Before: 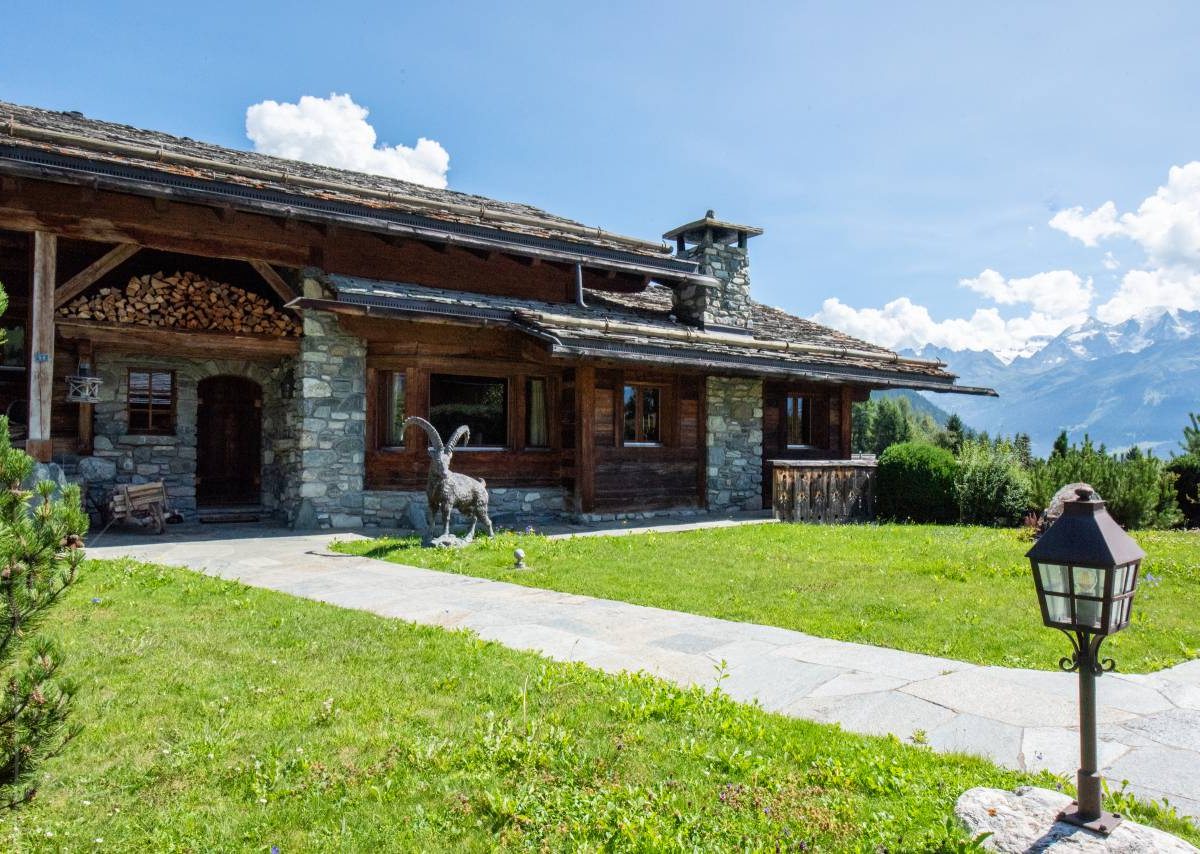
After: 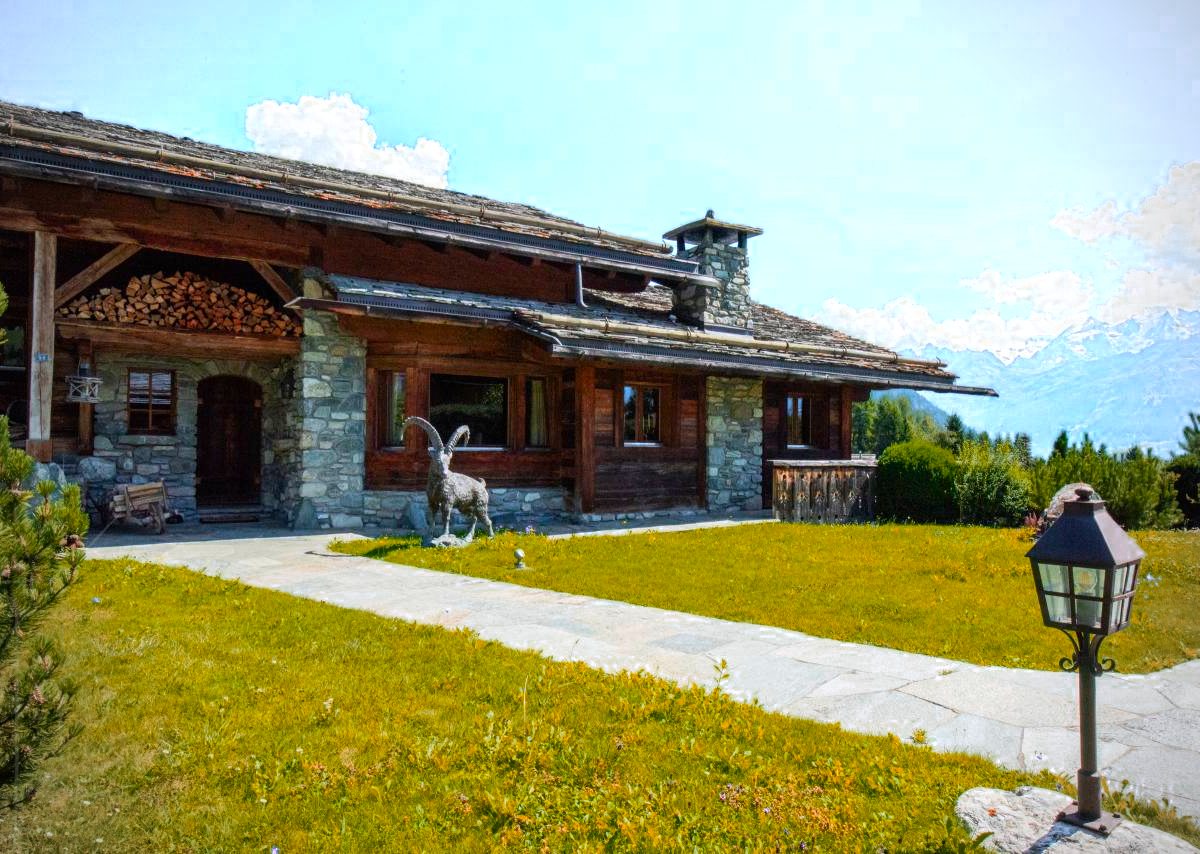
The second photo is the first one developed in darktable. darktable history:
vignetting: on, module defaults
color zones: curves: ch0 [(0.473, 0.374) (0.742, 0.784)]; ch1 [(0.354, 0.737) (0.742, 0.705)]; ch2 [(0.318, 0.421) (0.758, 0.532)]
